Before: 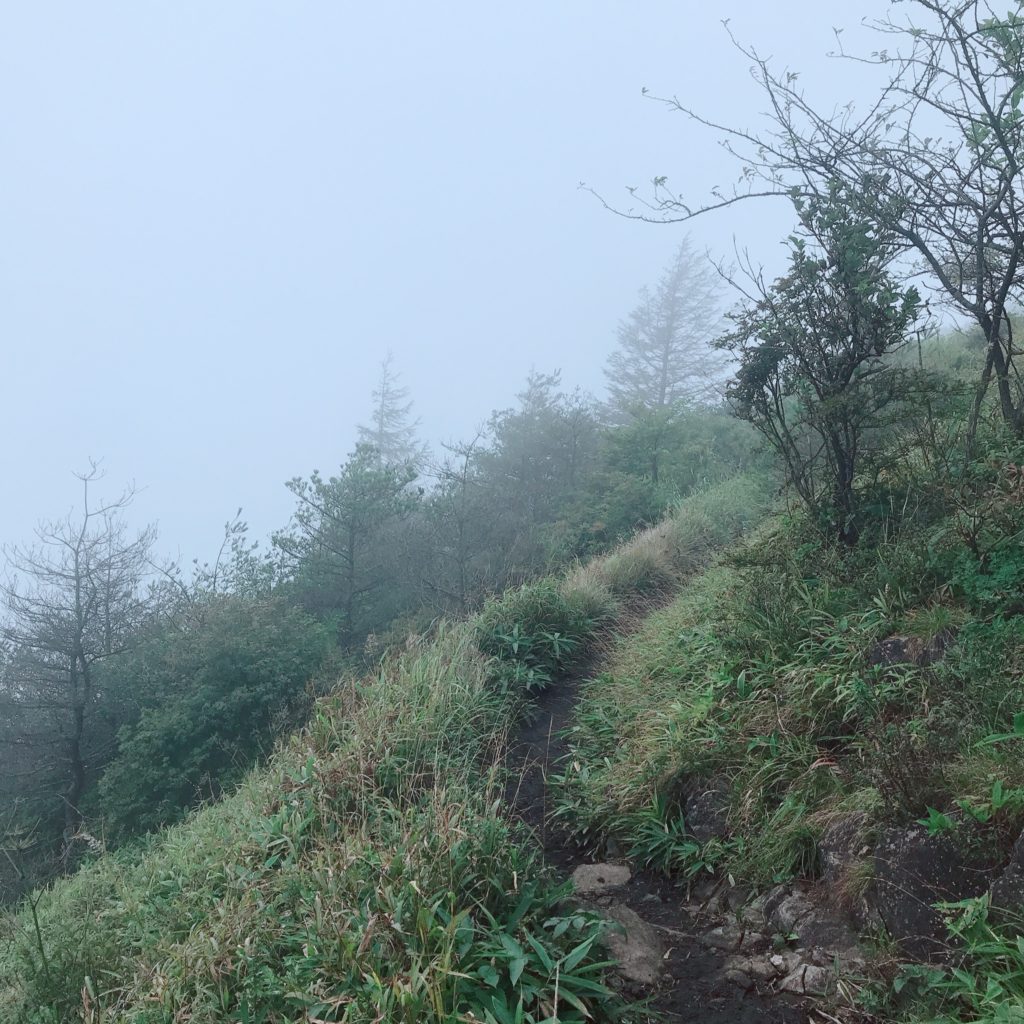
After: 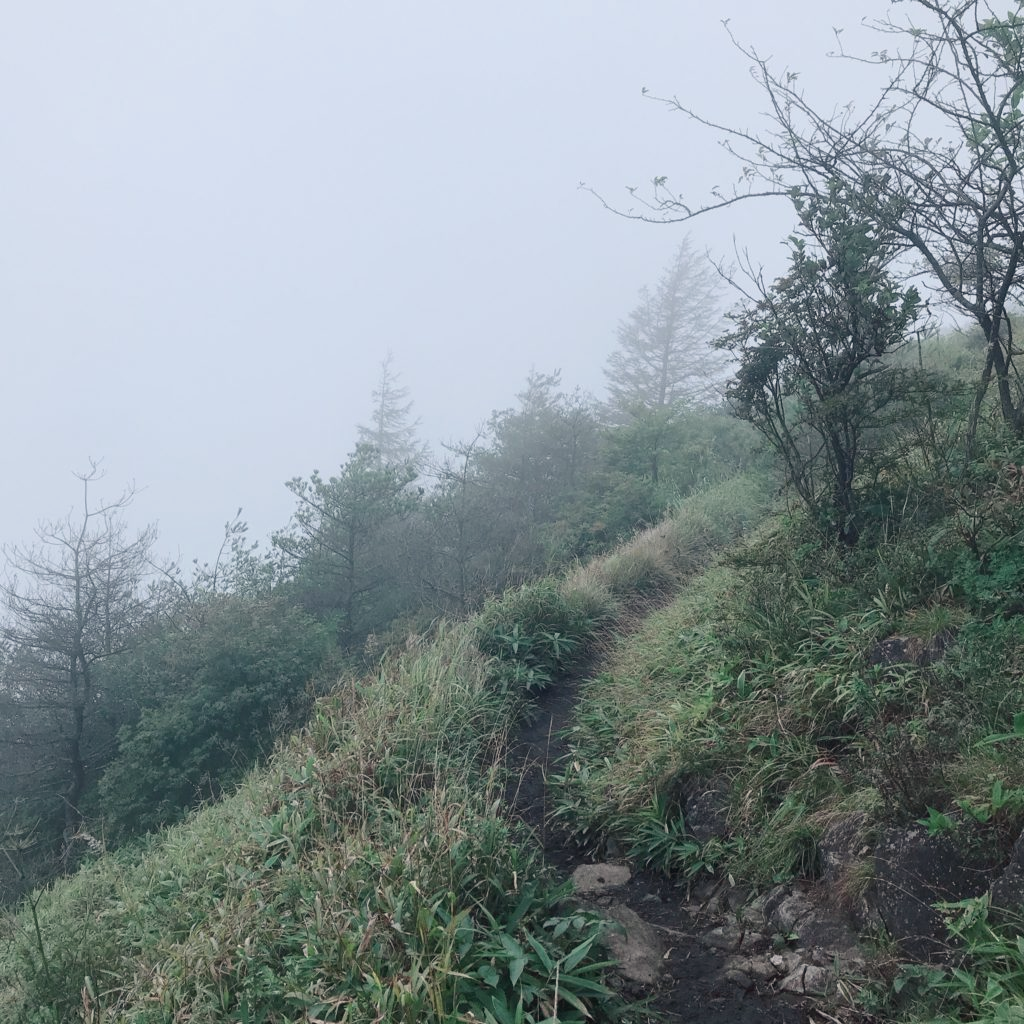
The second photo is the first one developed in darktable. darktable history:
color correction: highlights a* 2.92, highlights b* 5.03, shadows a* -1.79, shadows b* -4.88, saturation 0.814
